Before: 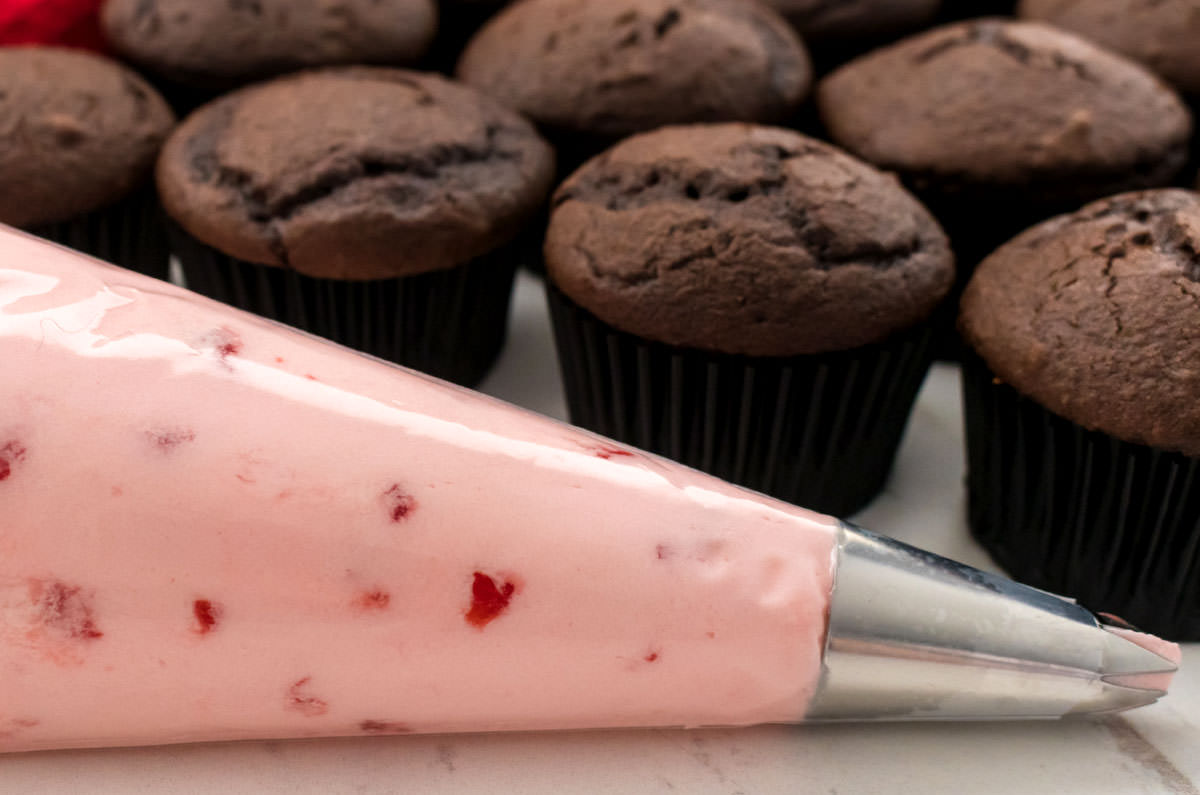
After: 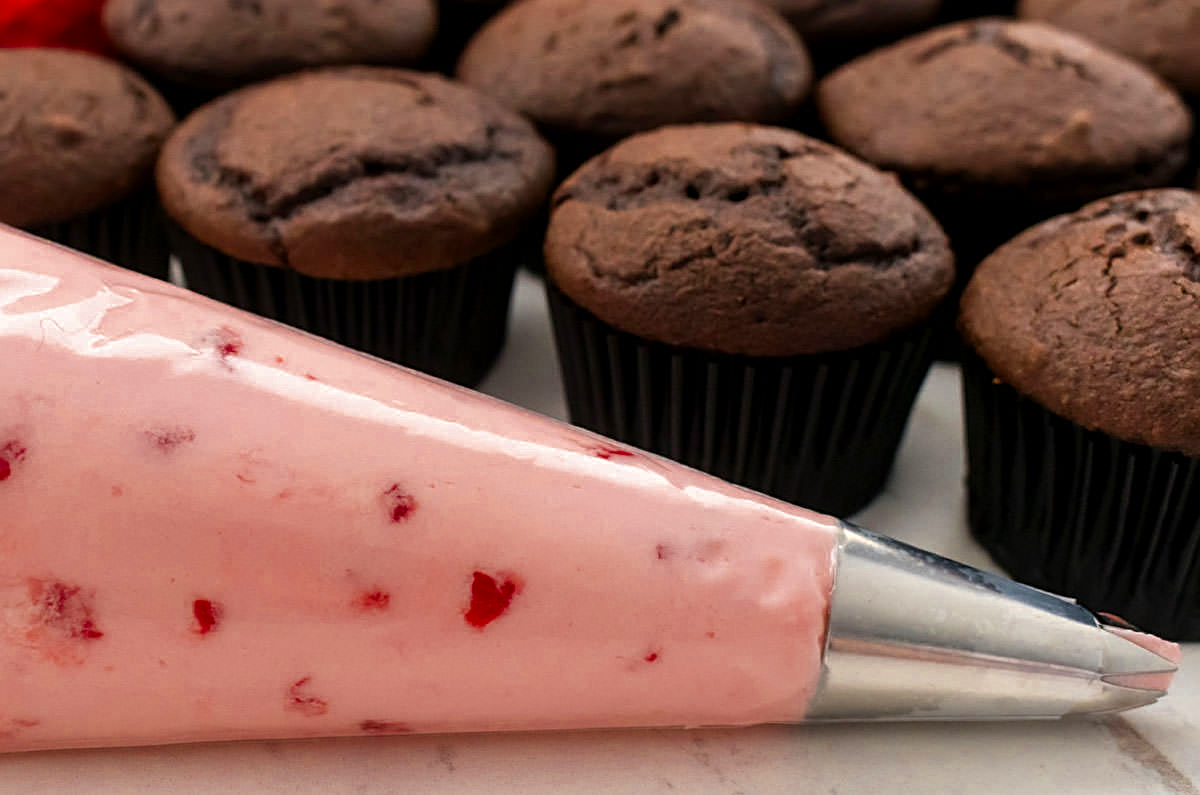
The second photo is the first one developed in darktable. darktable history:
shadows and highlights: radius 126.31, shadows 30.45, highlights -30.87, low approximation 0.01, soften with gaussian
color zones: curves: ch0 [(0.004, 0.305) (0.261, 0.623) (0.389, 0.399) (0.708, 0.571) (0.947, 0.34)]; ch1 [(0.025, 0.645) (0.229, 0.584) (0.326, 0.551) (0.484, 0.262) (0.757, 0.643)]
sharpen: on, module defaults
